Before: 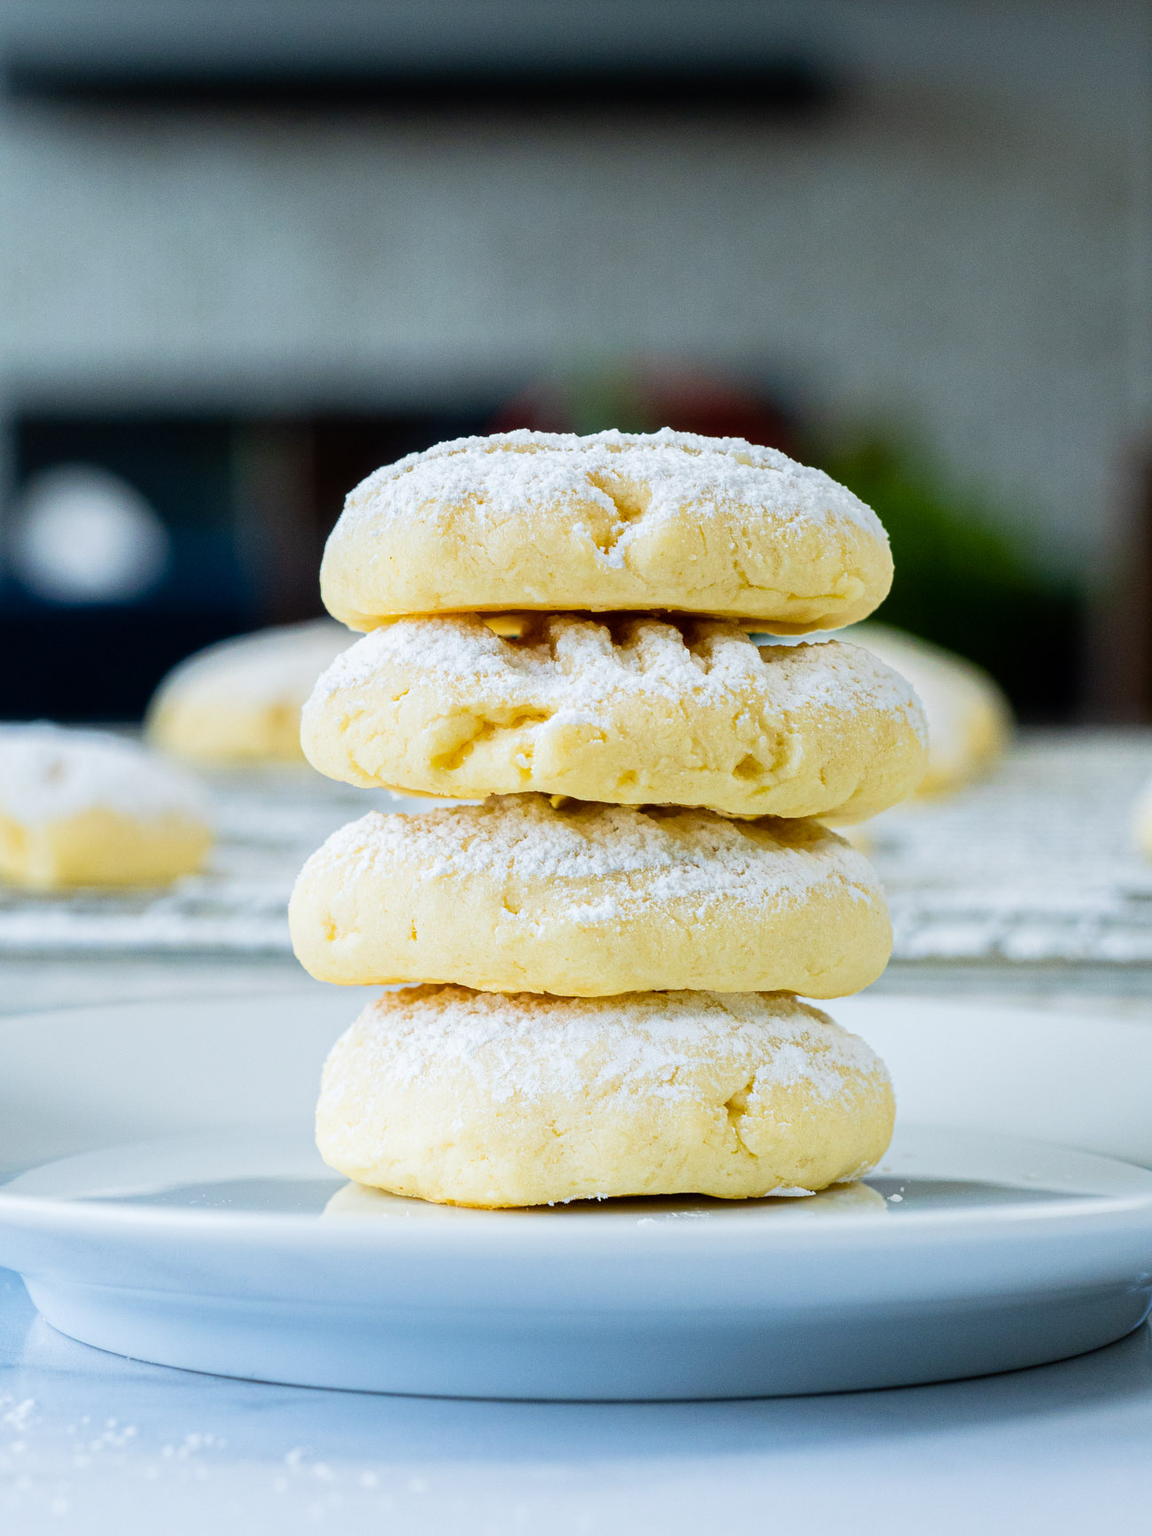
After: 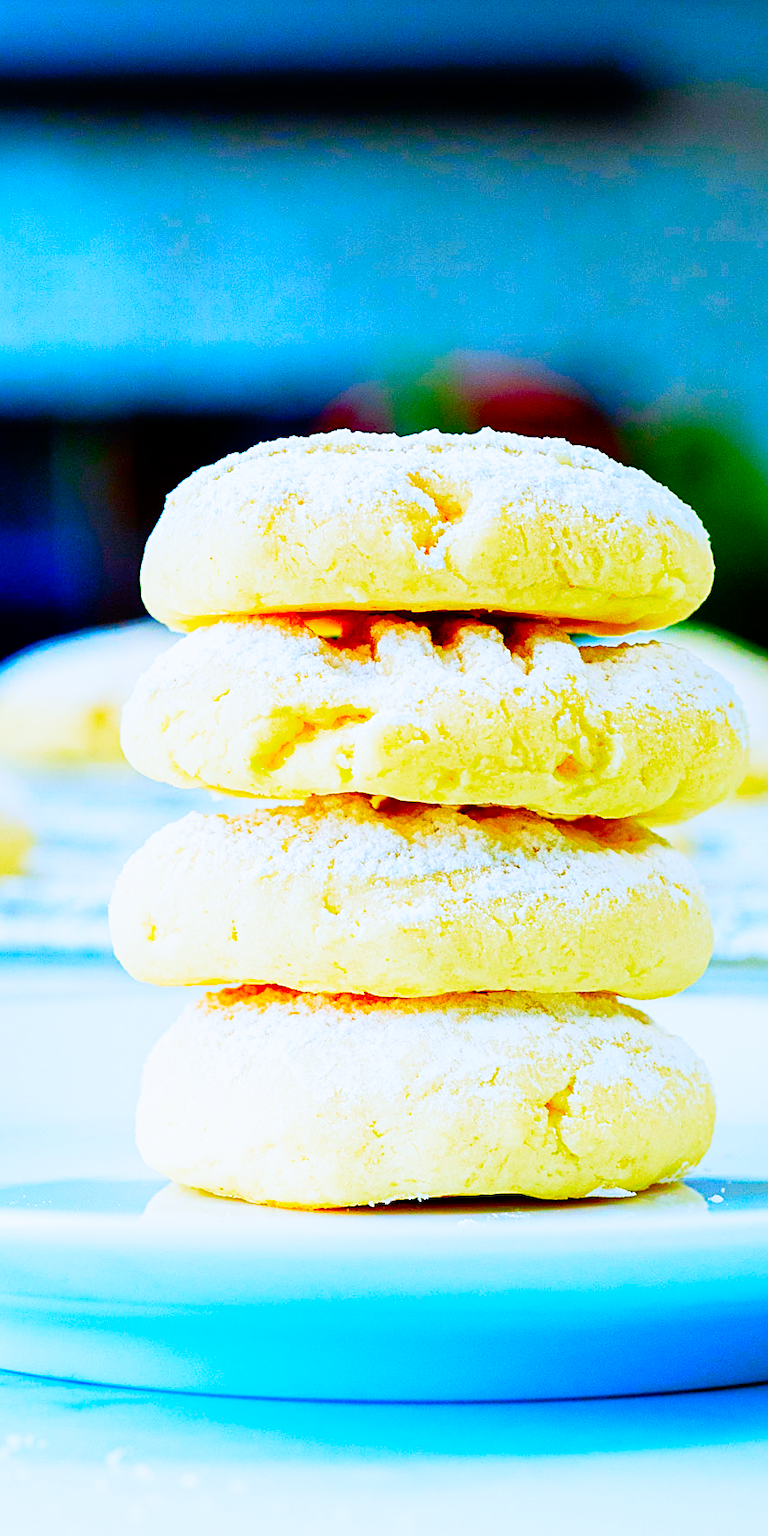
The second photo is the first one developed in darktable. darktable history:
sharpen: amount 0.55
filmic rgb: middle gray luminance 12.74%, black relative exposure -10.13 EV, white relative exposure 3.47 EV, threshold 6 EV, target black luminance 0%, hardness 5.74, latitude 44.69%, contrast 1.221, highlights saturation mix 5%, shadows ↔ highlights balance 26.78%, add noise in highlights 0, preserve chrominance no, color science v3 (2019), use custom middle-gray values true, iterations of high-quality reconstruction 0, contrast in highlights soft, enable highlight reconstruction true
exposure: compensate highlight preservation false
color correction: saturation 3
contrast brightness saturation: contrast 0.1, brightness 0.03, saturation 0.09
white balance: red 0.954, blue 1.079
crop and rotate: left 15.754%, right 17.579%
contrast equalizer: octaves 7, y [[0.6 ×6], [0.55 ×6], [0 ×6], [0 ×6], [0 ×6]], mix -0.36
